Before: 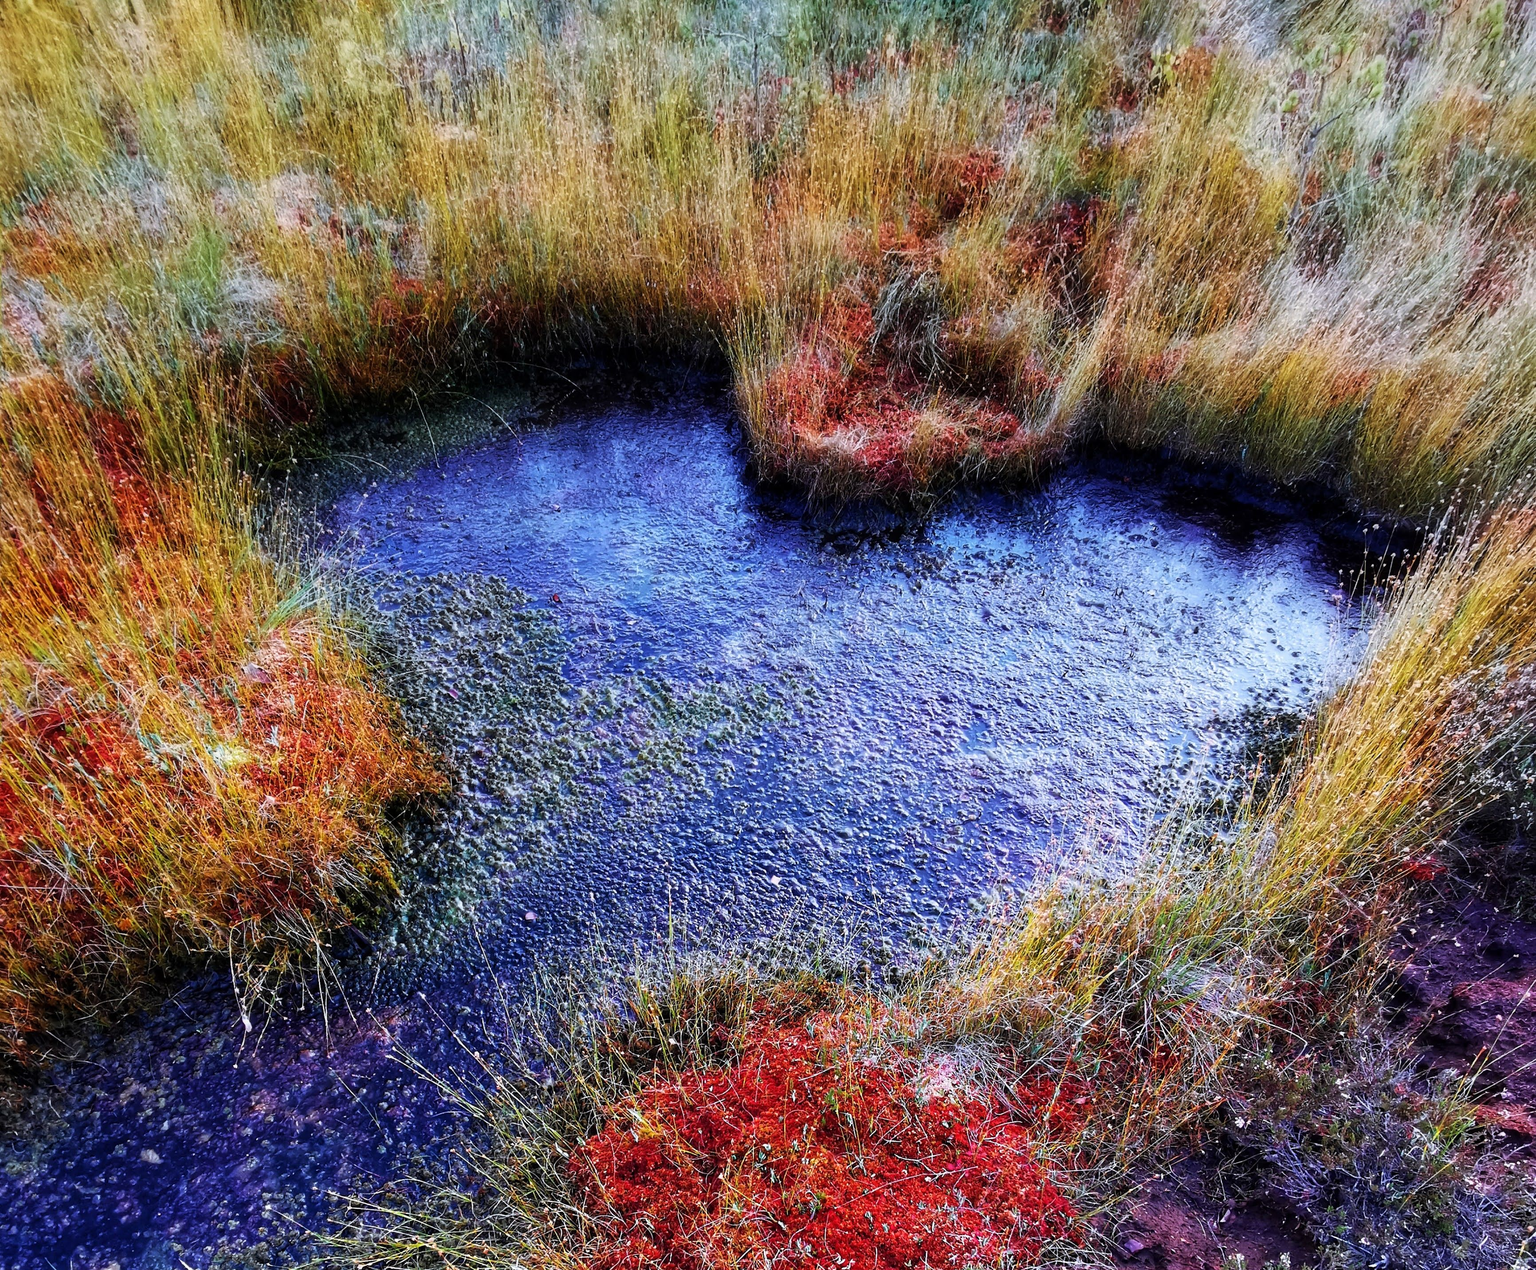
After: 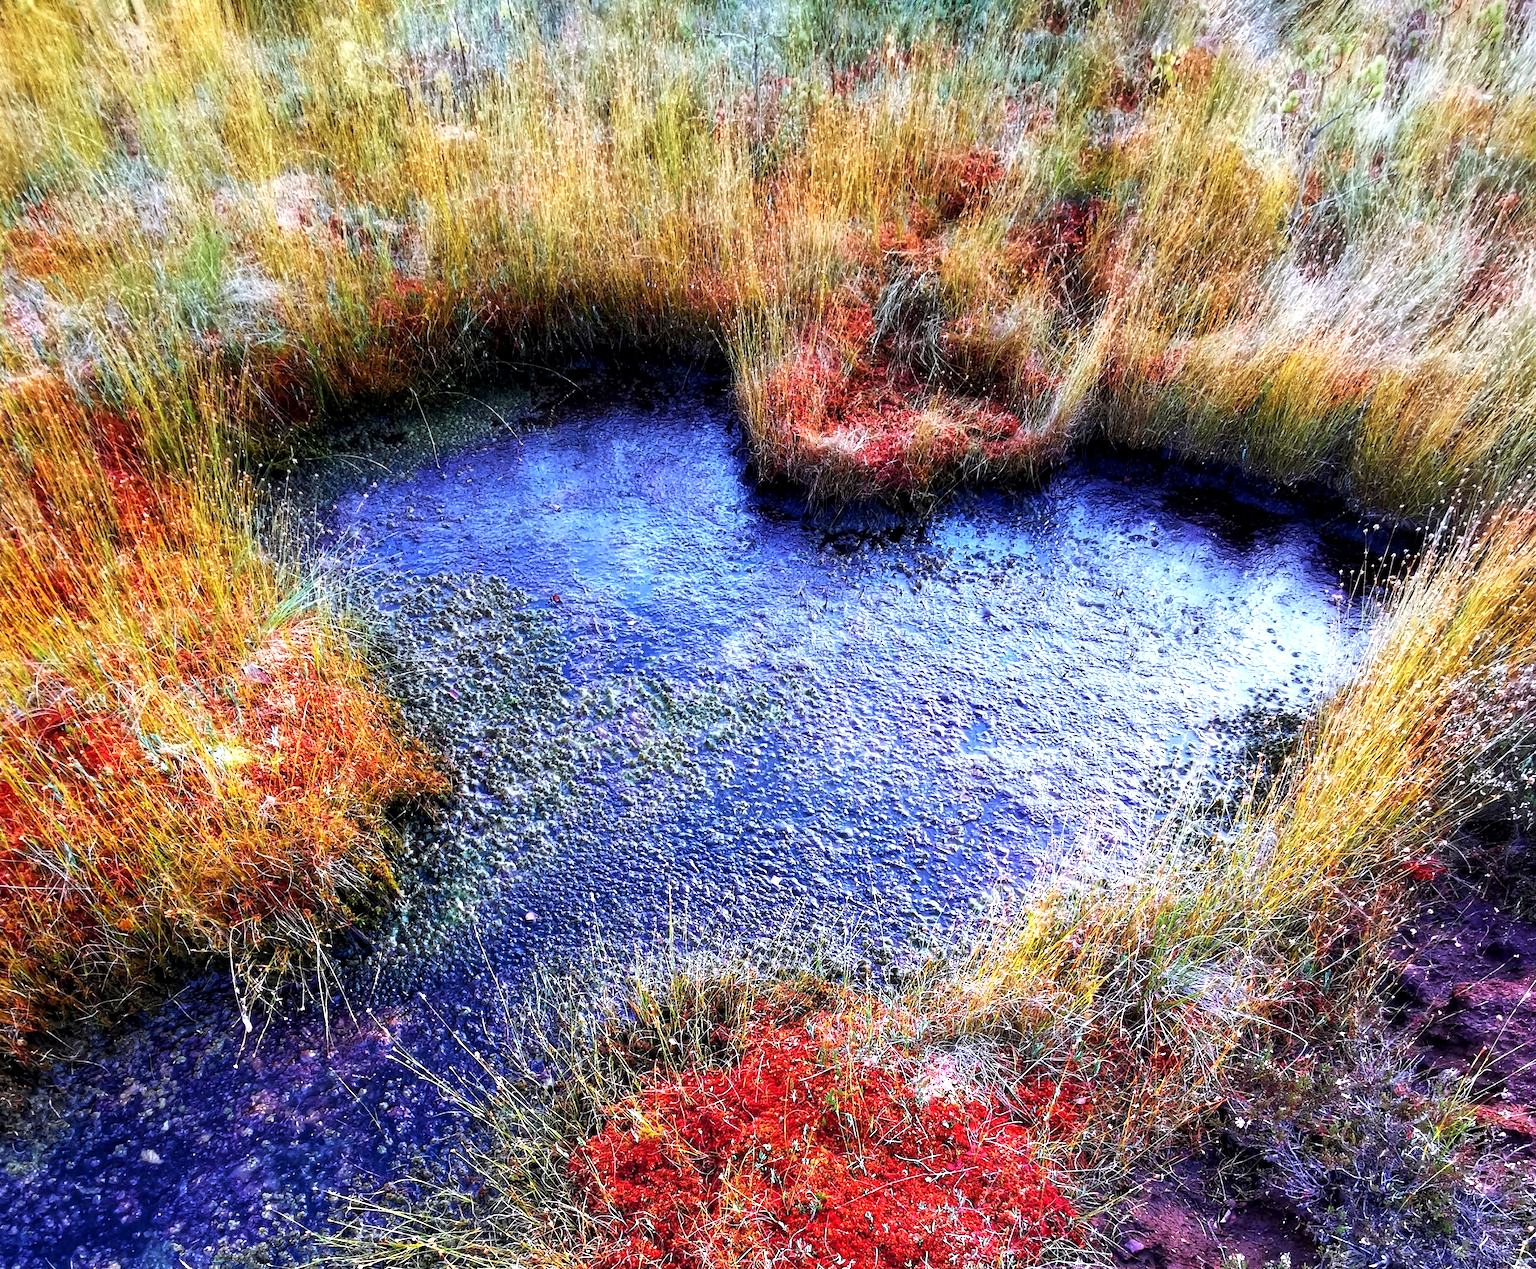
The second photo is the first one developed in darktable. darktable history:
exposure: black level correction 0.001, exposure 0.677 EV, compensate exposure bias true, compensate highlight preservation false
